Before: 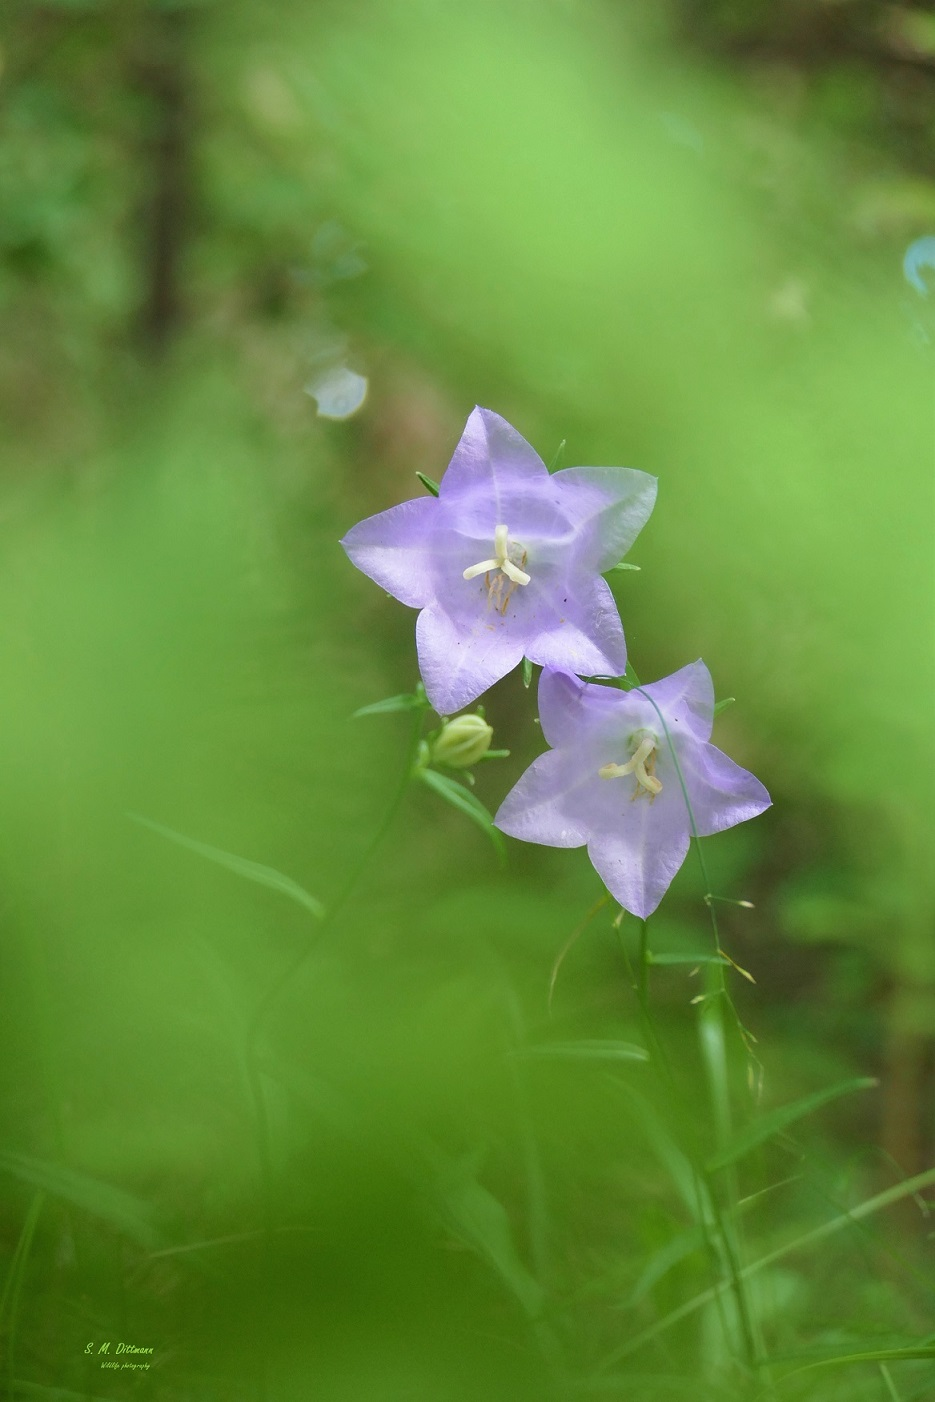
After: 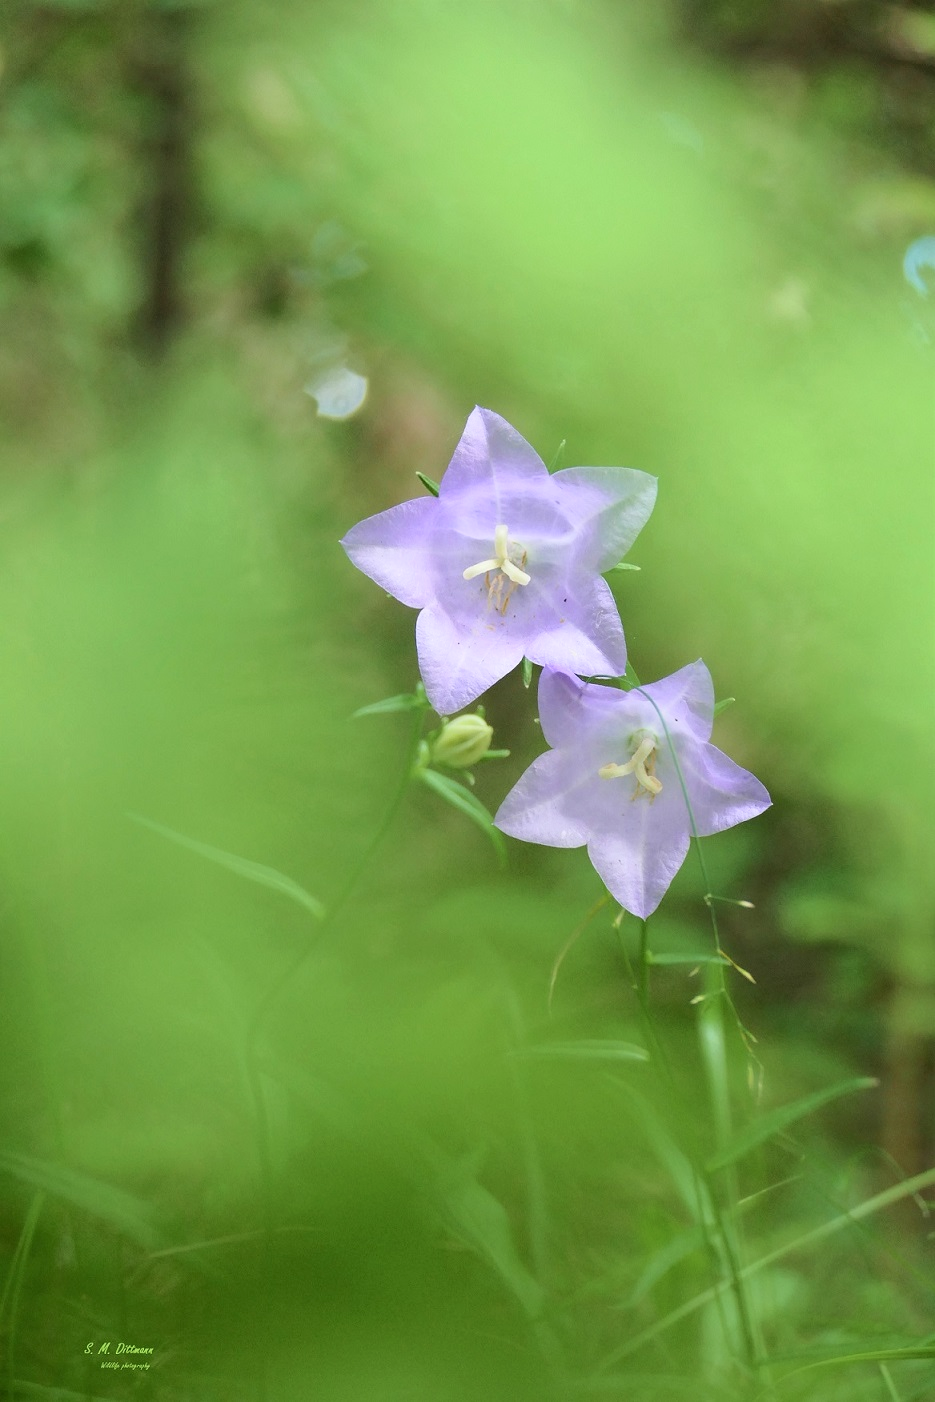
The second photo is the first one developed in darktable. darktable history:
tone curve: curves: ch0 [(0, 0) (0.003, 0.008) (0.011, 0.017) (0.025, 0.027) (0.044, 0.043) (0.069, 0.059) (0.1, 0.086) (0.136, 0.112) (0.177, 0.152) (0.224, 0.203) (0.277, 0.277) (0.335, 0.346) (0.399, 0.439) (0.468, 0.527) (0.543, 0.613) (0.623, 0.693) (0.709, 0.787) (0.801, 0.863) (0.898, 0.927) (1, 1)], color space Lab, independent channels, preserve colors none
